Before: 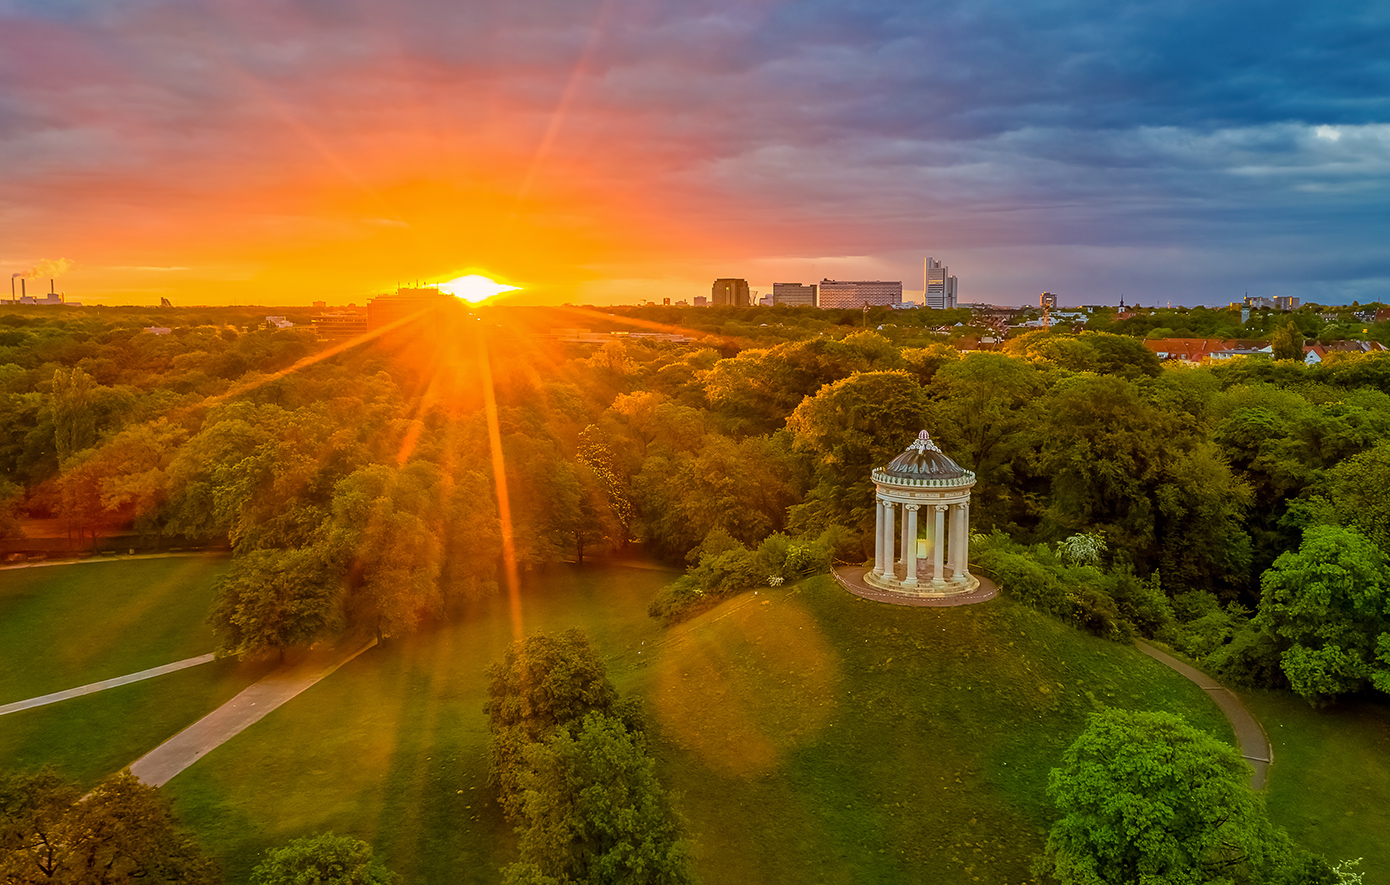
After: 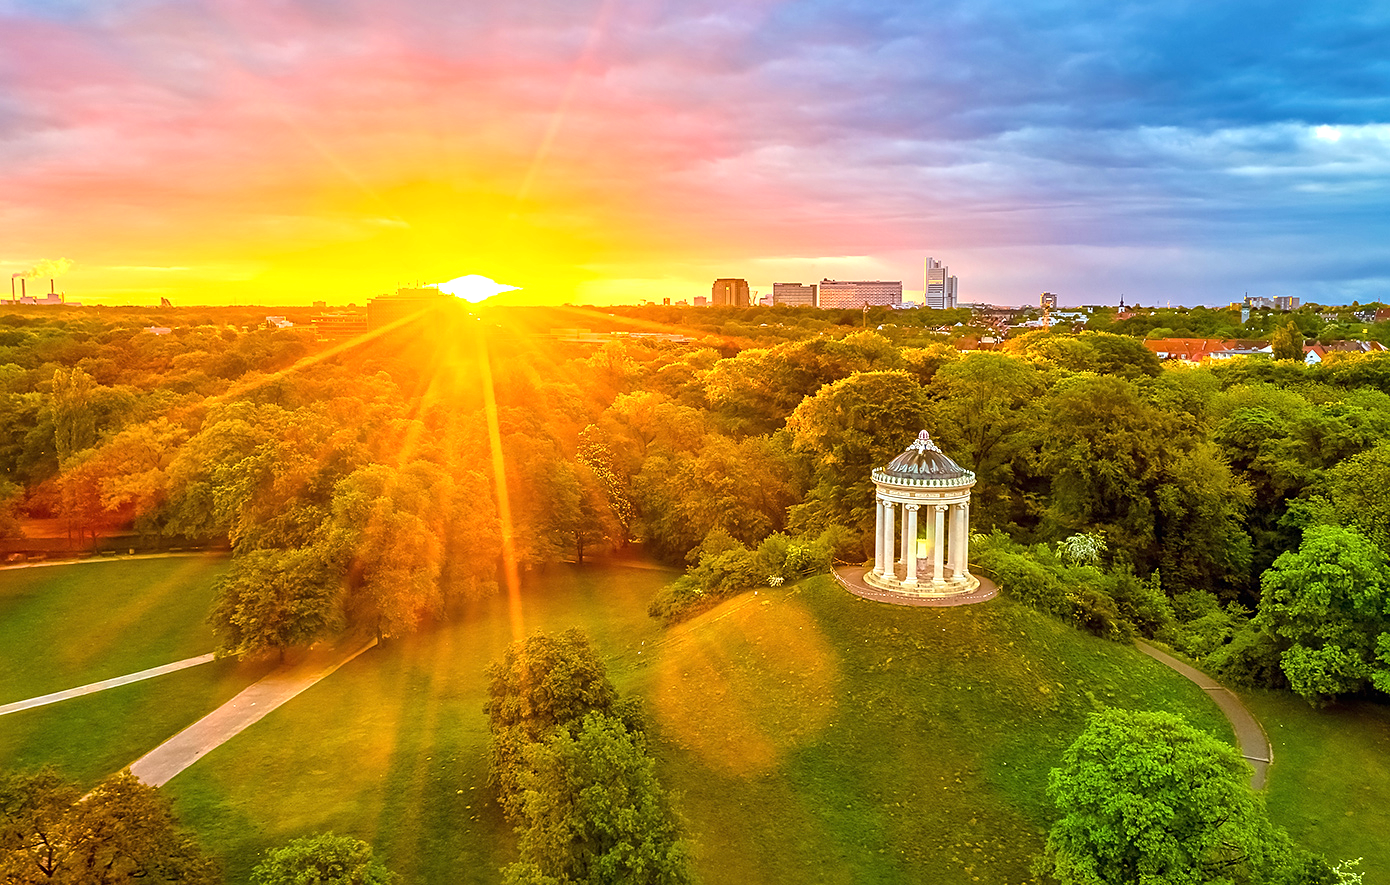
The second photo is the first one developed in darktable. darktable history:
sharpen: amount 0.2
exposure: black level correction 0, exposure 1.2 EV, compensate exposure bias true, compensate highlight preservation false
